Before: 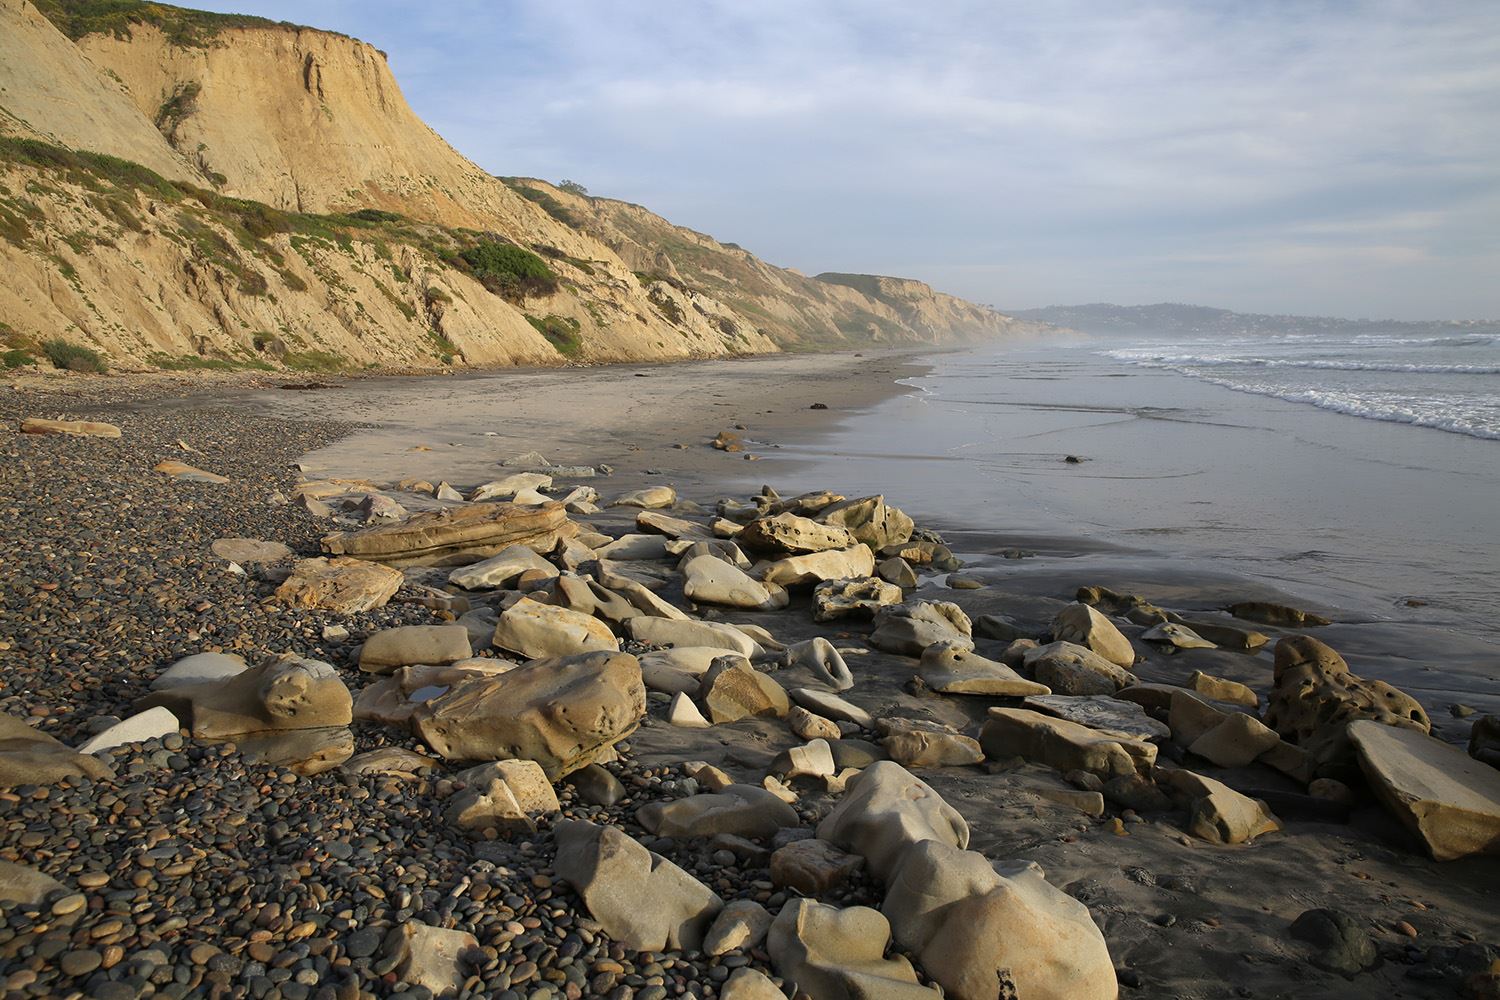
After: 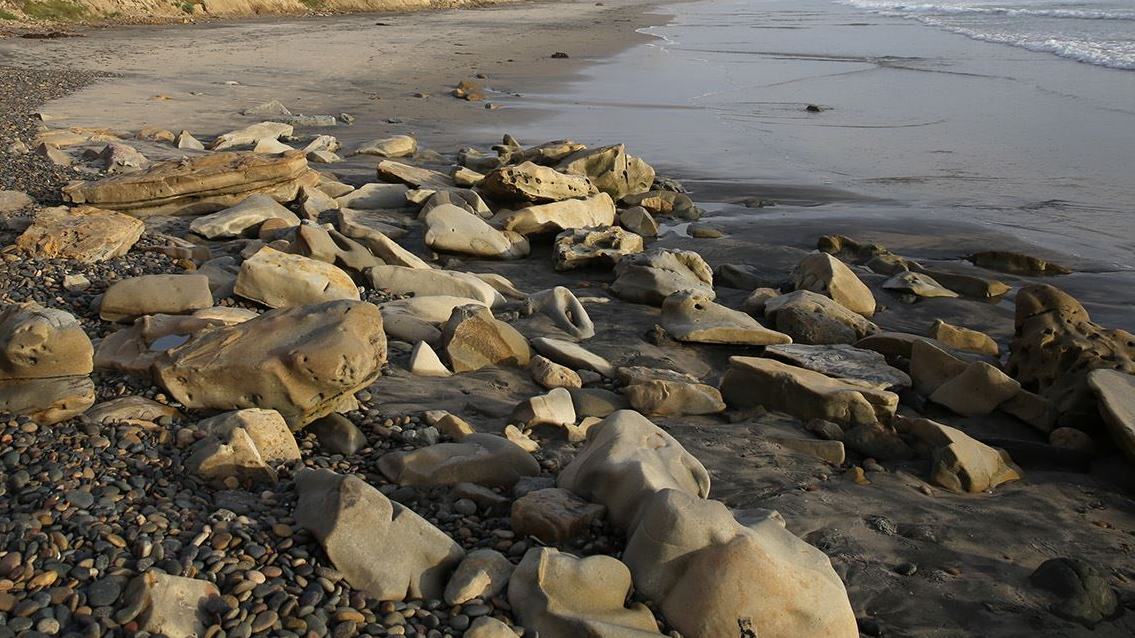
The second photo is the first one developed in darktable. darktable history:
crop and rotate: left 17.299%, top 35.115%, right 7.015%, bottom 1.024%
vignetting: fall-off start 116.67%, fall-off radius 59.26%, brightness -0.31, saturation -0.056
